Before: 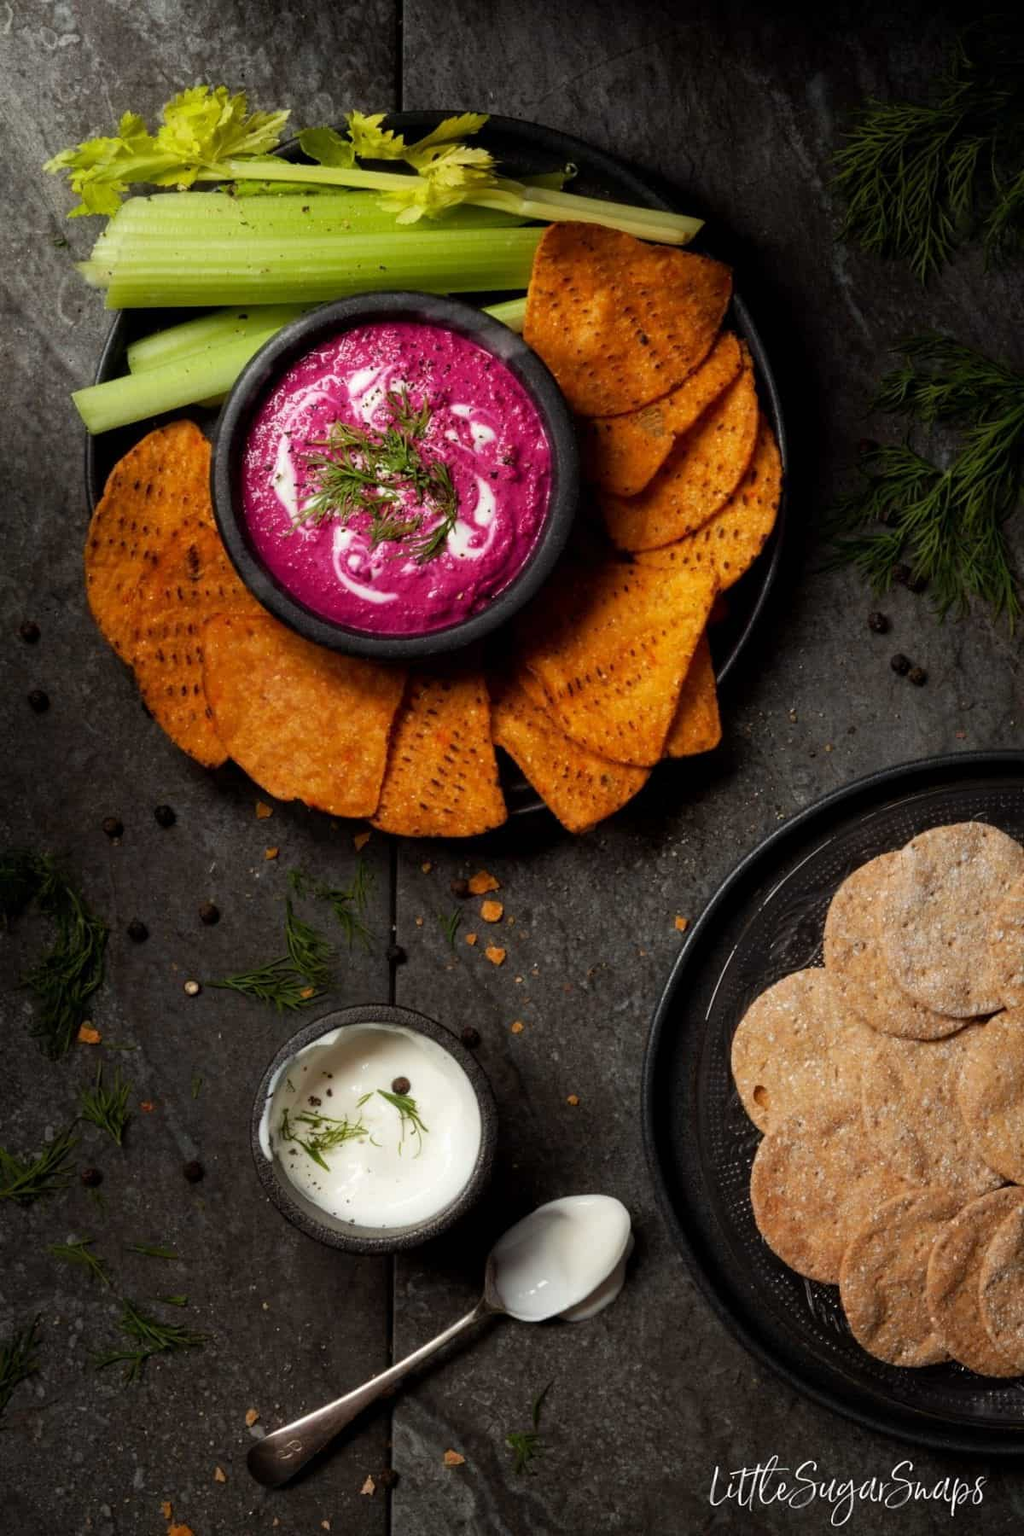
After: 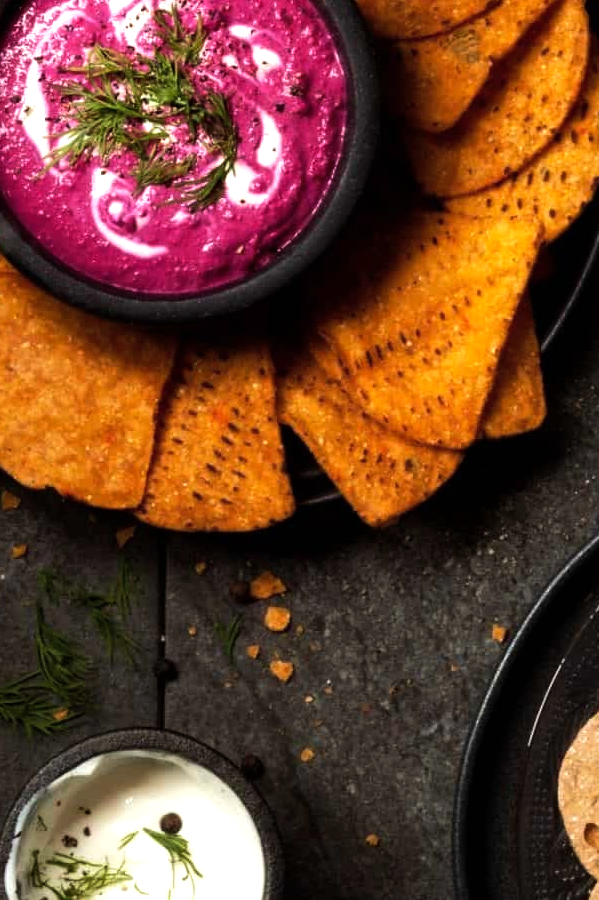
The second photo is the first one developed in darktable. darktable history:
crop: left 25%, top 25%, right 25%, bottom 25%
velvia: strength 27%
shadows and highlights: shadows 25, highlights -25
tone equalizer: -8 EV -0.75 EV, -7 EV -0.7 EV, -6 EV -0.6 EV, -5 EV -0.4 EV, -3 EV 0.4 EV, -2 EV 0.6 EV, -1 EV 0.7 EV, +0 EV 0.75 EV, edges refinement/feathering 500, mask exposure compensation -1.57 EV, preserve details no
